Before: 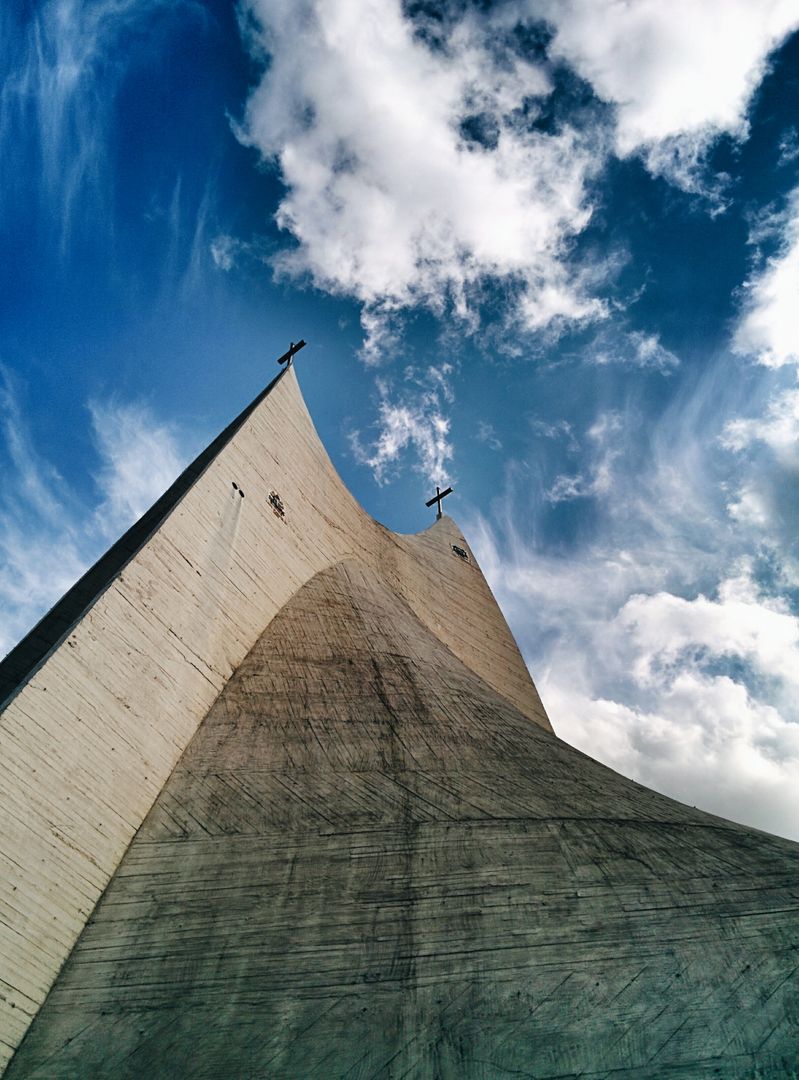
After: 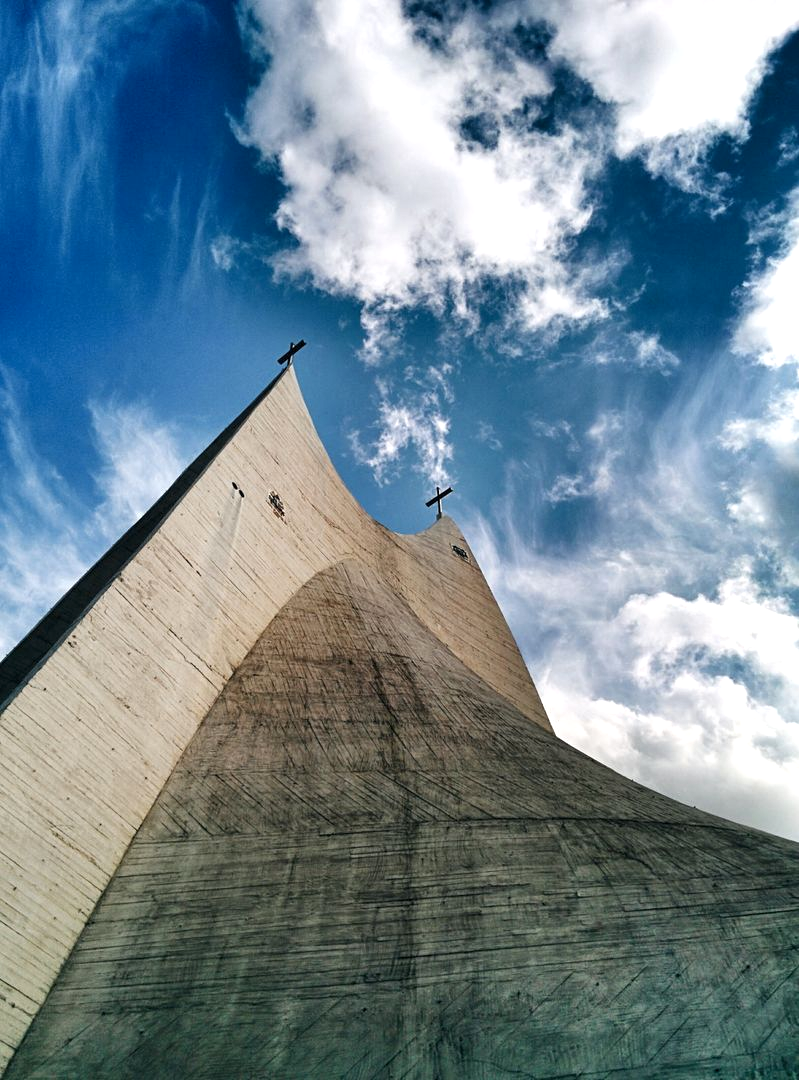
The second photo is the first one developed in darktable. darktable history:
exposure: exposure 0.195 EV, compensate exposure bias true, compensate highlight preservation false
local contrast: highlights 106%, shadows 101%, detail 119%, midtone range 0.2
